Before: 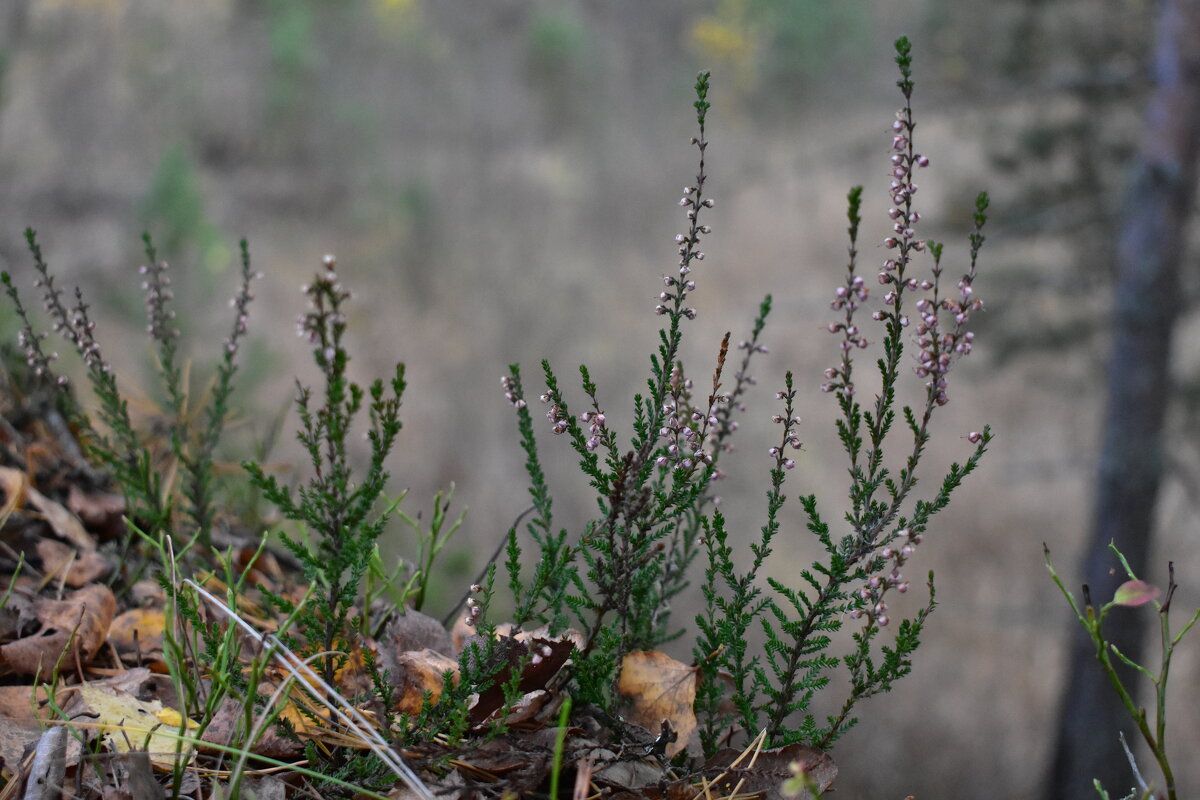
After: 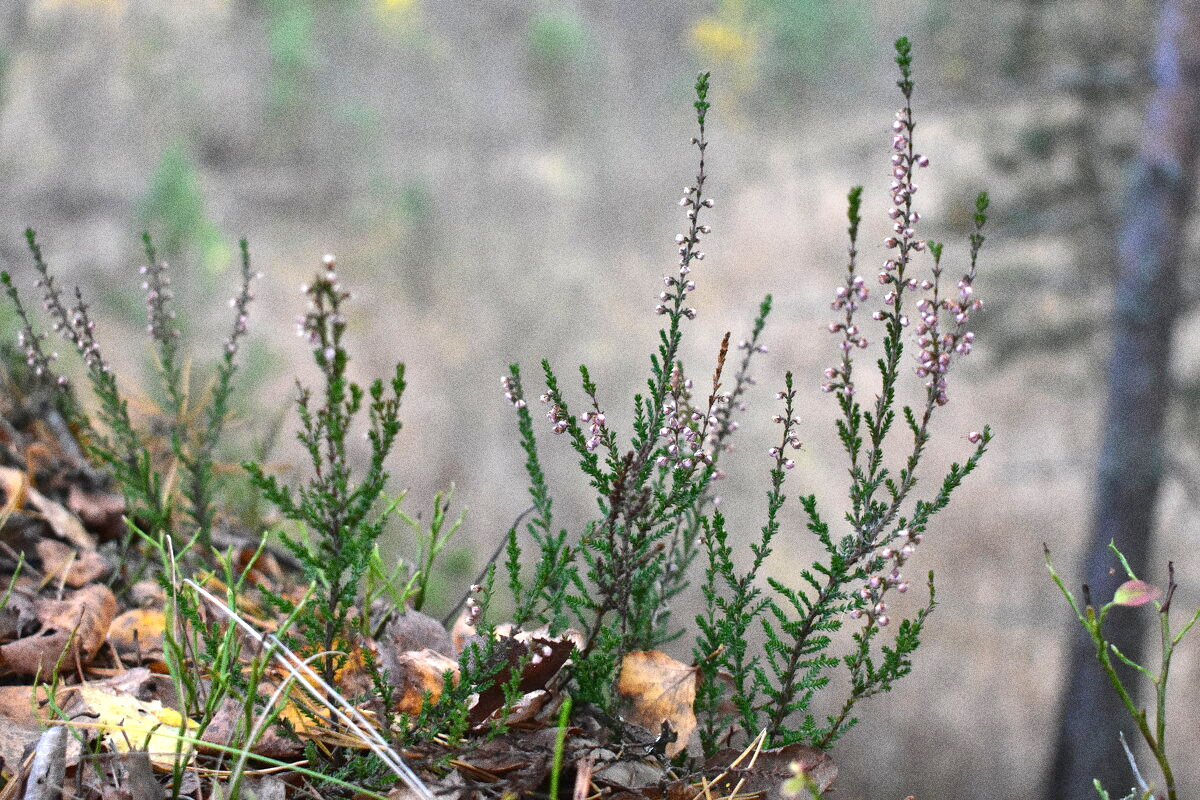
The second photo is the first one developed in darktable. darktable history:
grain: coarseness 0.09 ISO, strength 40%
exposure: black level correction 0, exposure 1.1 EV, compensate exposure bias true, compensate highlight preservation false
